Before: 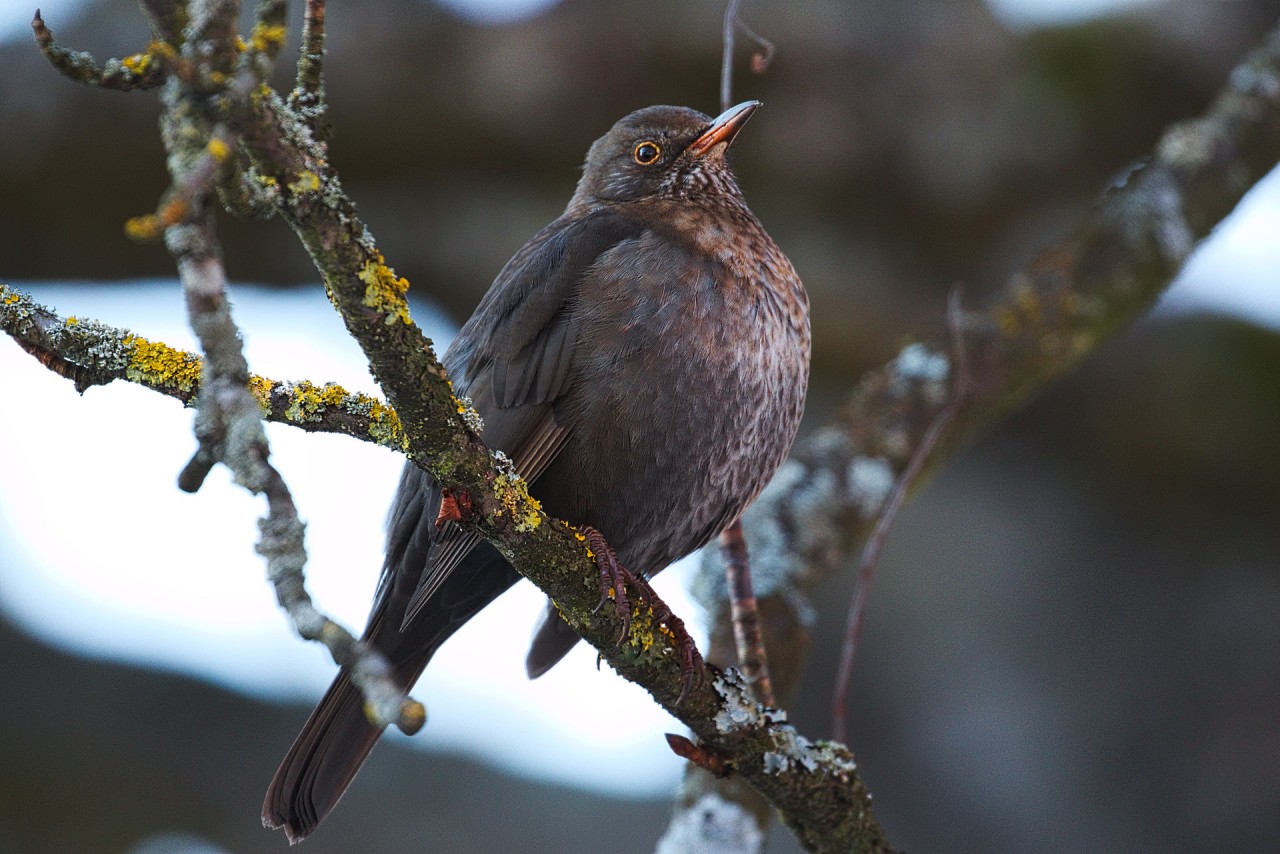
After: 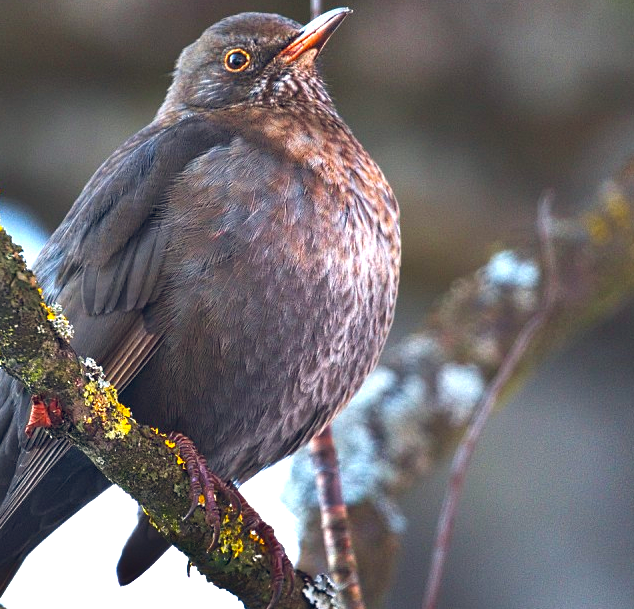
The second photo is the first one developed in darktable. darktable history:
crop: left 32.075%, top 10.976%, right 18.355%, bottom 17.596%
shadows and highlights: shadows 20.91, highlights -82.73, soften with gaussian
color balance rgb: shadows lift › hue 87.51°, highlights gain › chroma 0.68%, highlights gain › hue 55.1°, global offset › chroma 0.13%, global offset › hue 253.66°, linear chroma grading › global chroma 0.5%, perceptual saturation grading › global saturation 16.38%
exposure: black level correction 0, exposure 1.2 EV, compensate exposure bias true, compensate highlight preservation false
